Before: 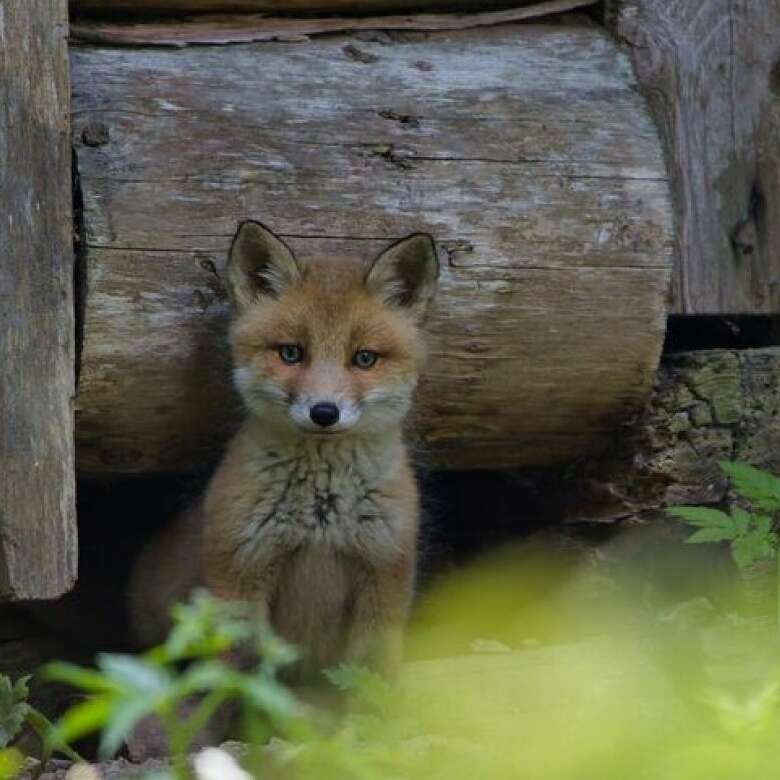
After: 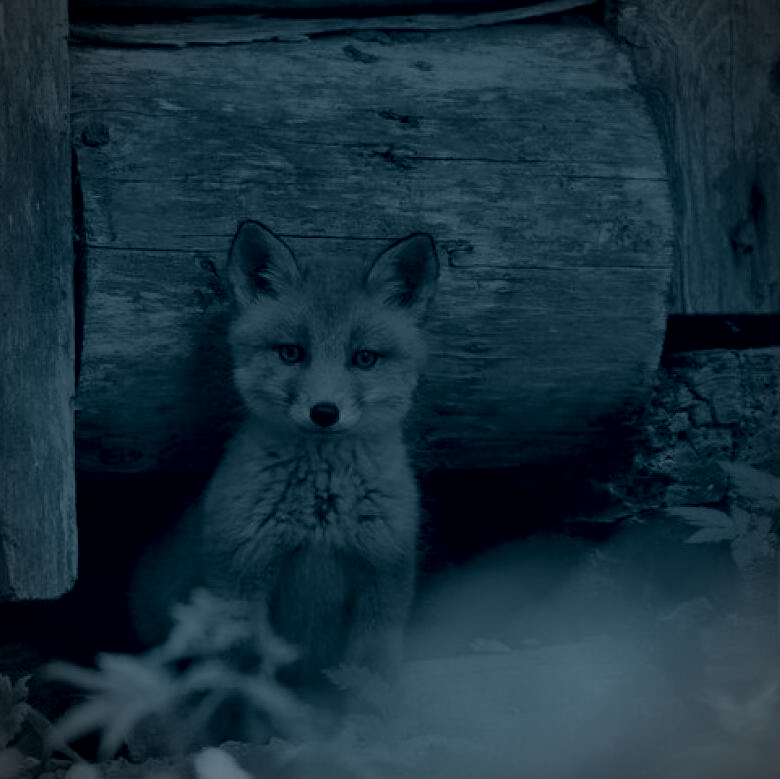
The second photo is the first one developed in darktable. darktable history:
shadows and highlights: shadows 52.42, soften with gaussian
colorize: hue 194.4°, saturation 29%, source mix 61.75%, lightness 3.98%, version 1
crop: bottom 0.071%
vignetting: fall-off start 91.19%
